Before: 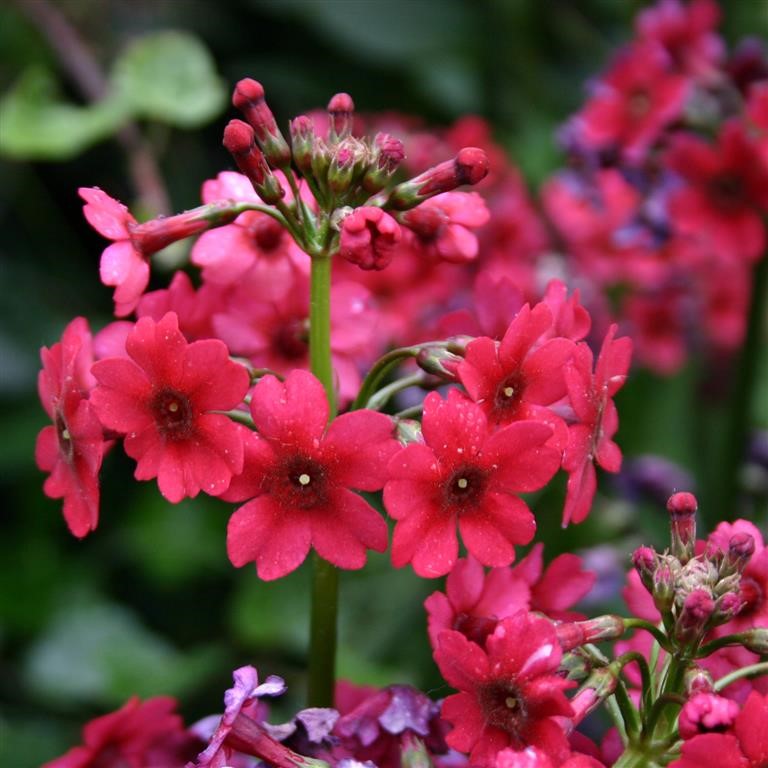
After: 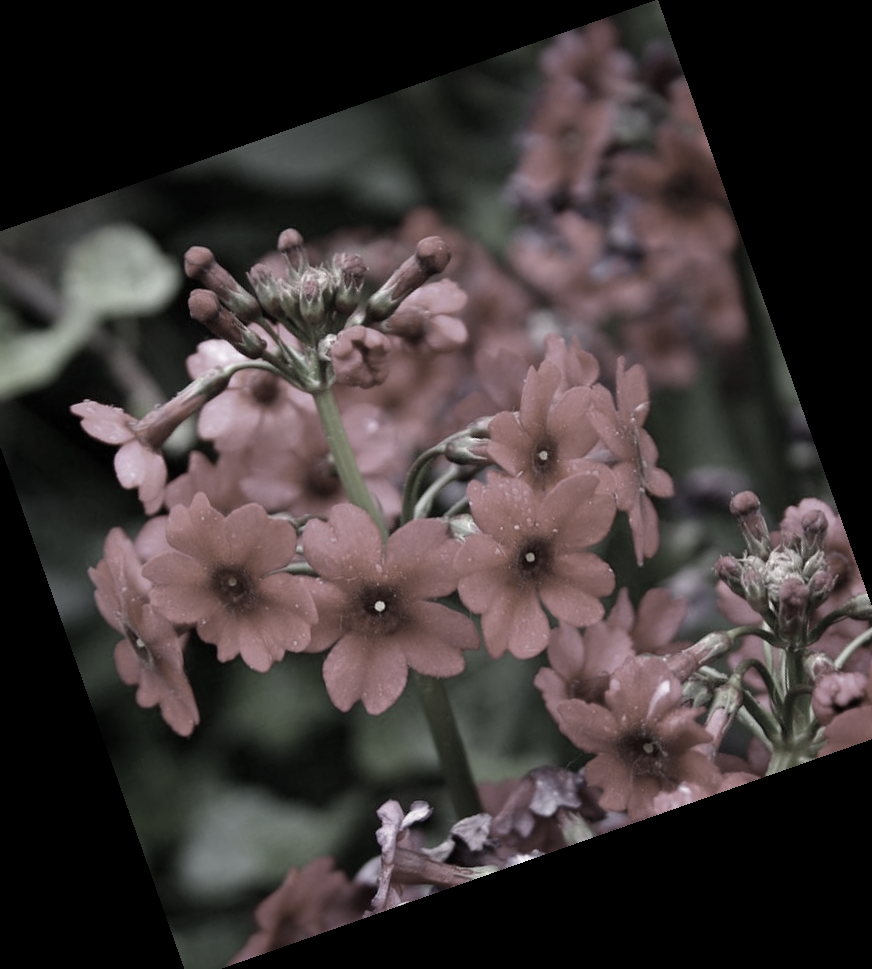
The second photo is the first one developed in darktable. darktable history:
vignetting: brightness -0.233, saturation 0.141
crop and rotate: angle 19.43°, left 6.812%, right 4.125%, bottom 1.087%
color correction: saturation 0.2
